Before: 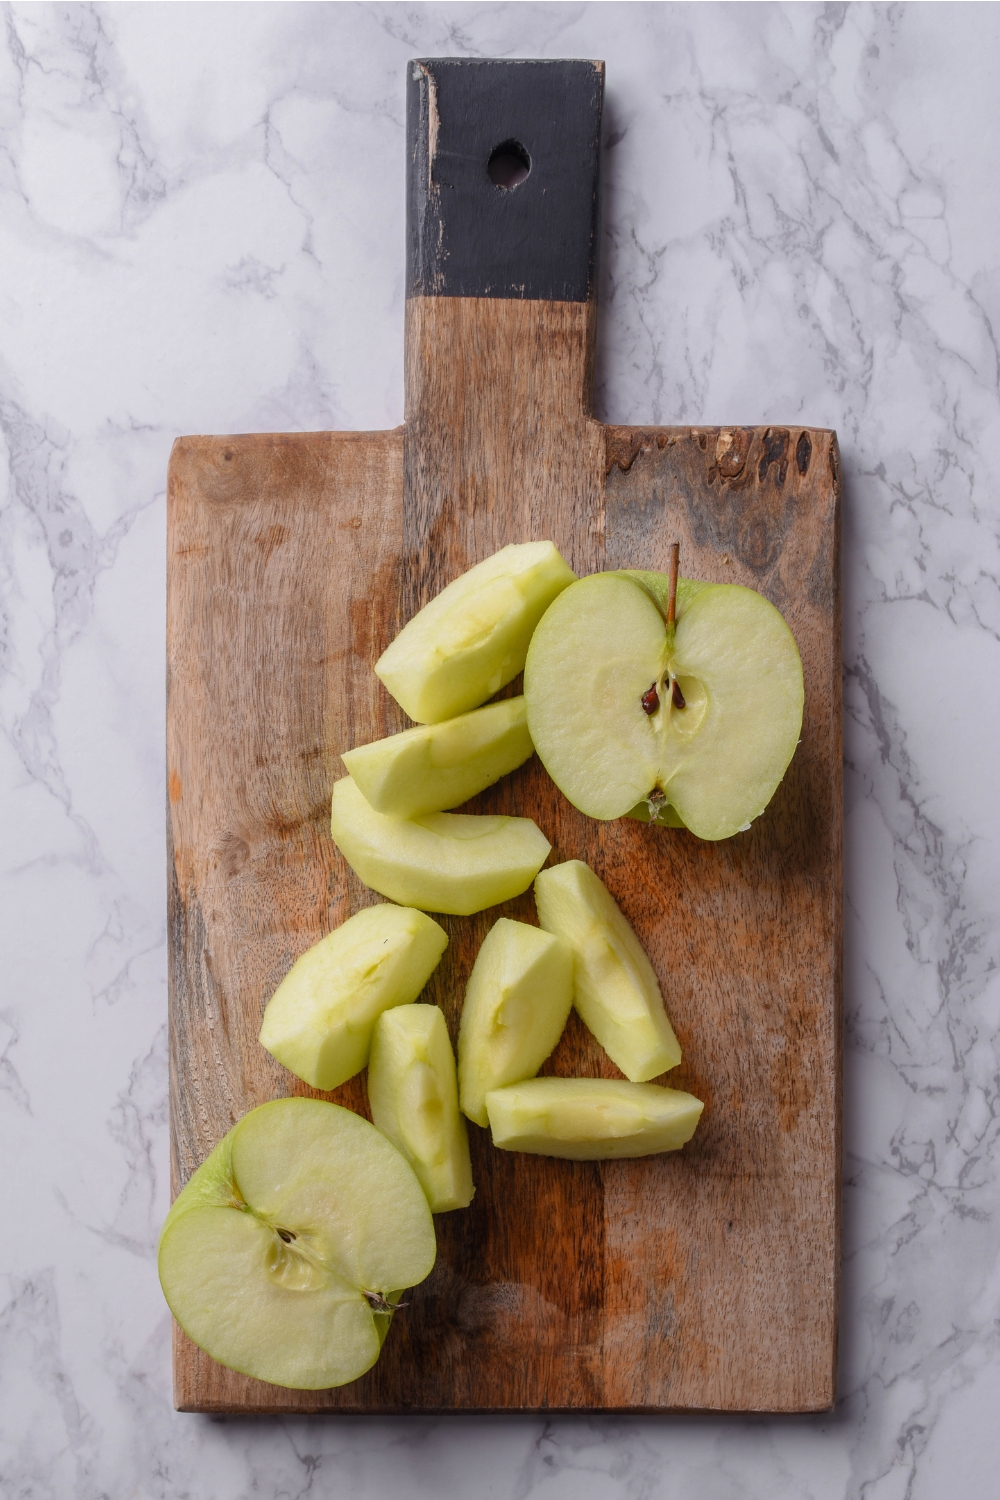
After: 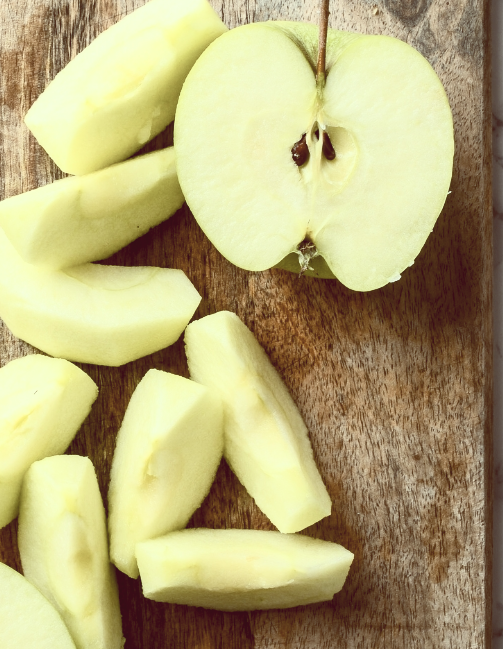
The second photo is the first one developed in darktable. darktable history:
crop: left 35.03%, top 36.625%, right 14.663%, bottom 20.057%
contrast brightness saturation: contrast 0.57, brightness 0.57, saturation -0.34
color zones: curves: ch0 [(0.068, 0.464) (0.25, 0.5) (0.48, 0.508) (0.75, 0.536) (0.886, 0.476) (0.967, 0.456)]; ch1 [(0.066, 0.456) (0.25, 0.5) (0.616, 0.508) (0.746, 0.56) (0.934, 0.444)]
color balance: lift [1, 1.015, 0.987, 0.985], gamma [1, 0.959, 1.042, 0.958], gain [0.927, 0.938, 1.072, 0.928], contrast 1.5%
